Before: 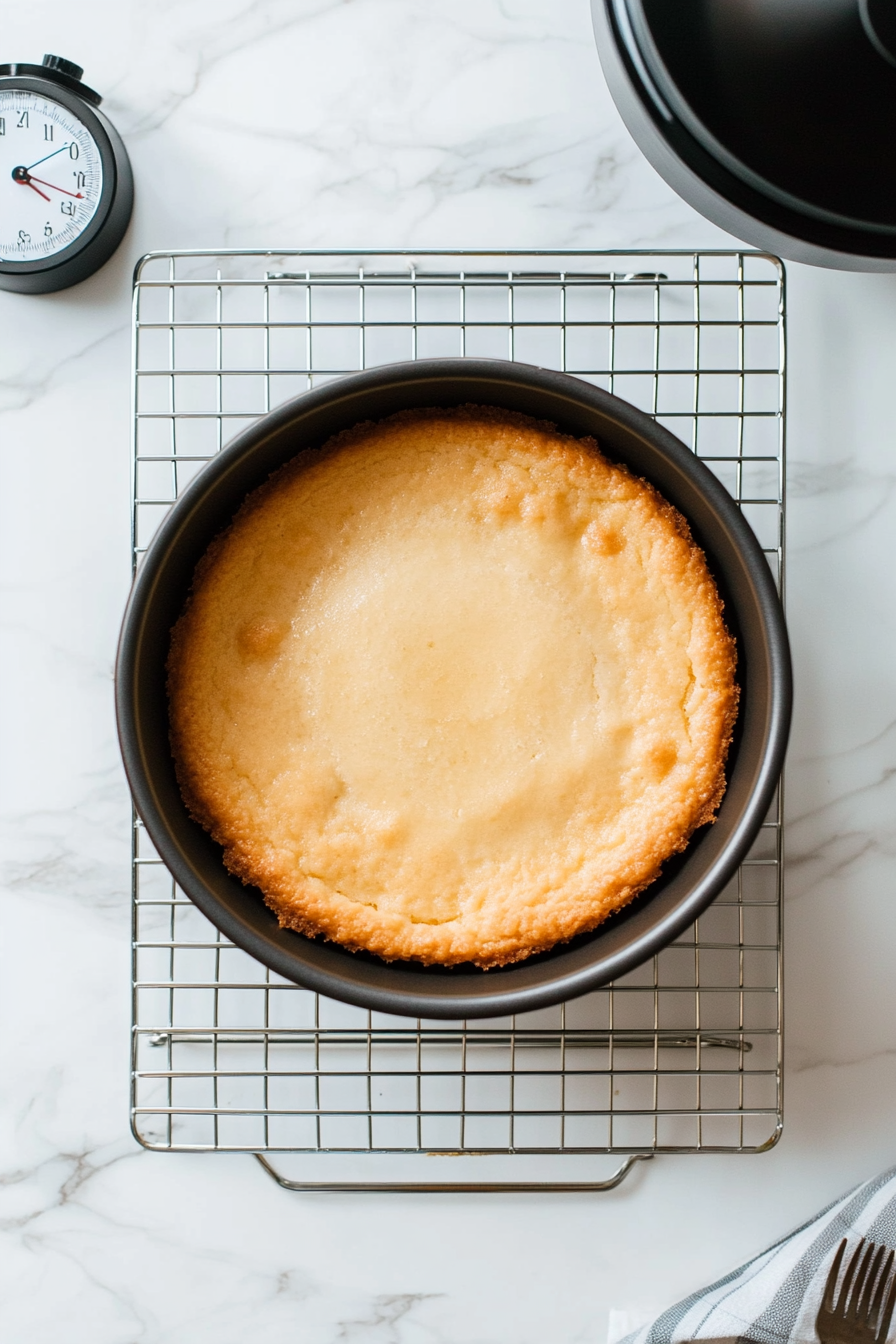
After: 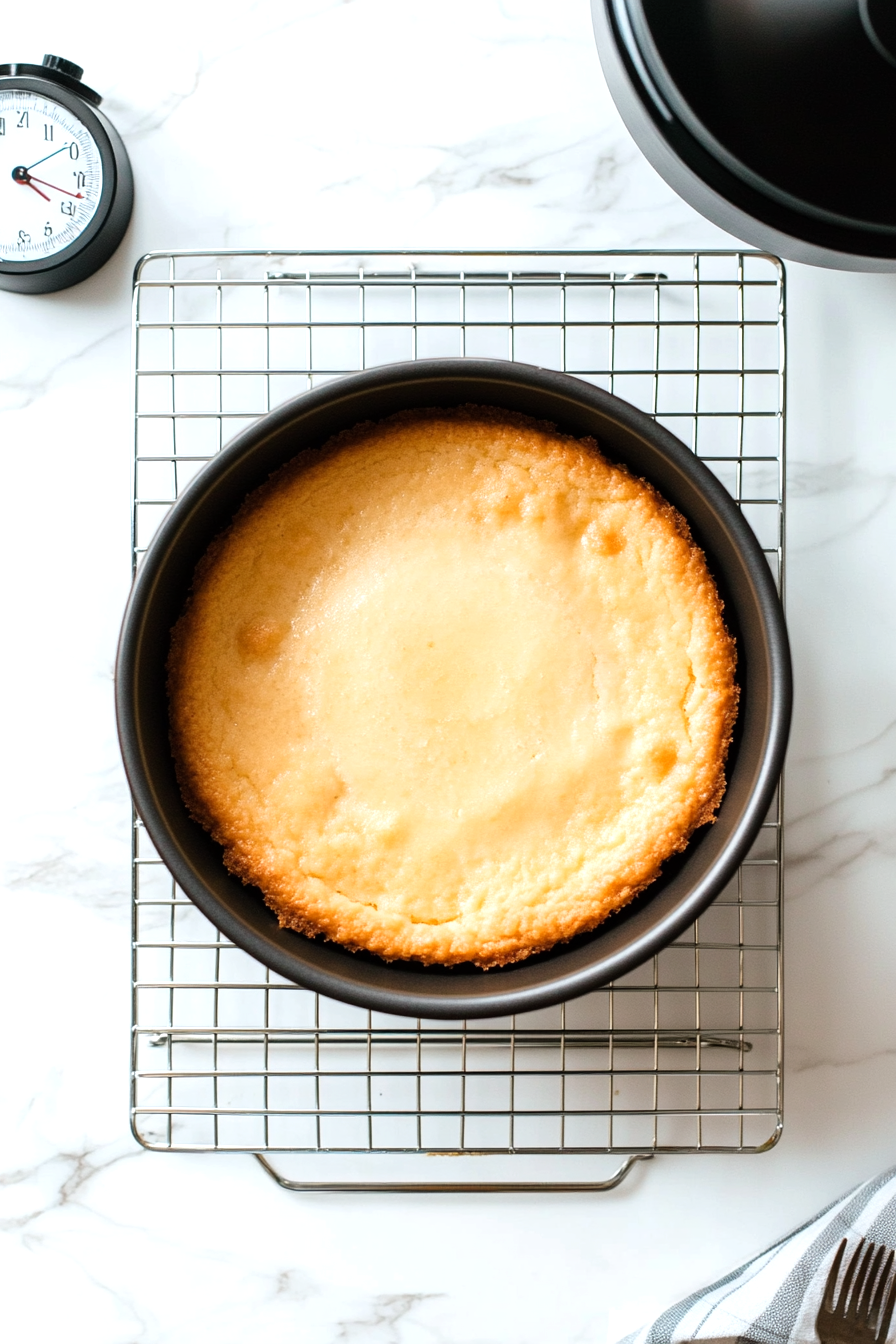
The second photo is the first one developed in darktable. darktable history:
tone equalizer: -8 EV -0.414 EV, -7 EV -0.418 EV, -6 EV -0.315 EV, -5 EV -0.221 EV, -3 EV 0.221 EV, -2 EV 0.334 EV, -1 EV 0.368 EV, +0 EV 0.412 EV, mask exposure compensation -0.494 EV
